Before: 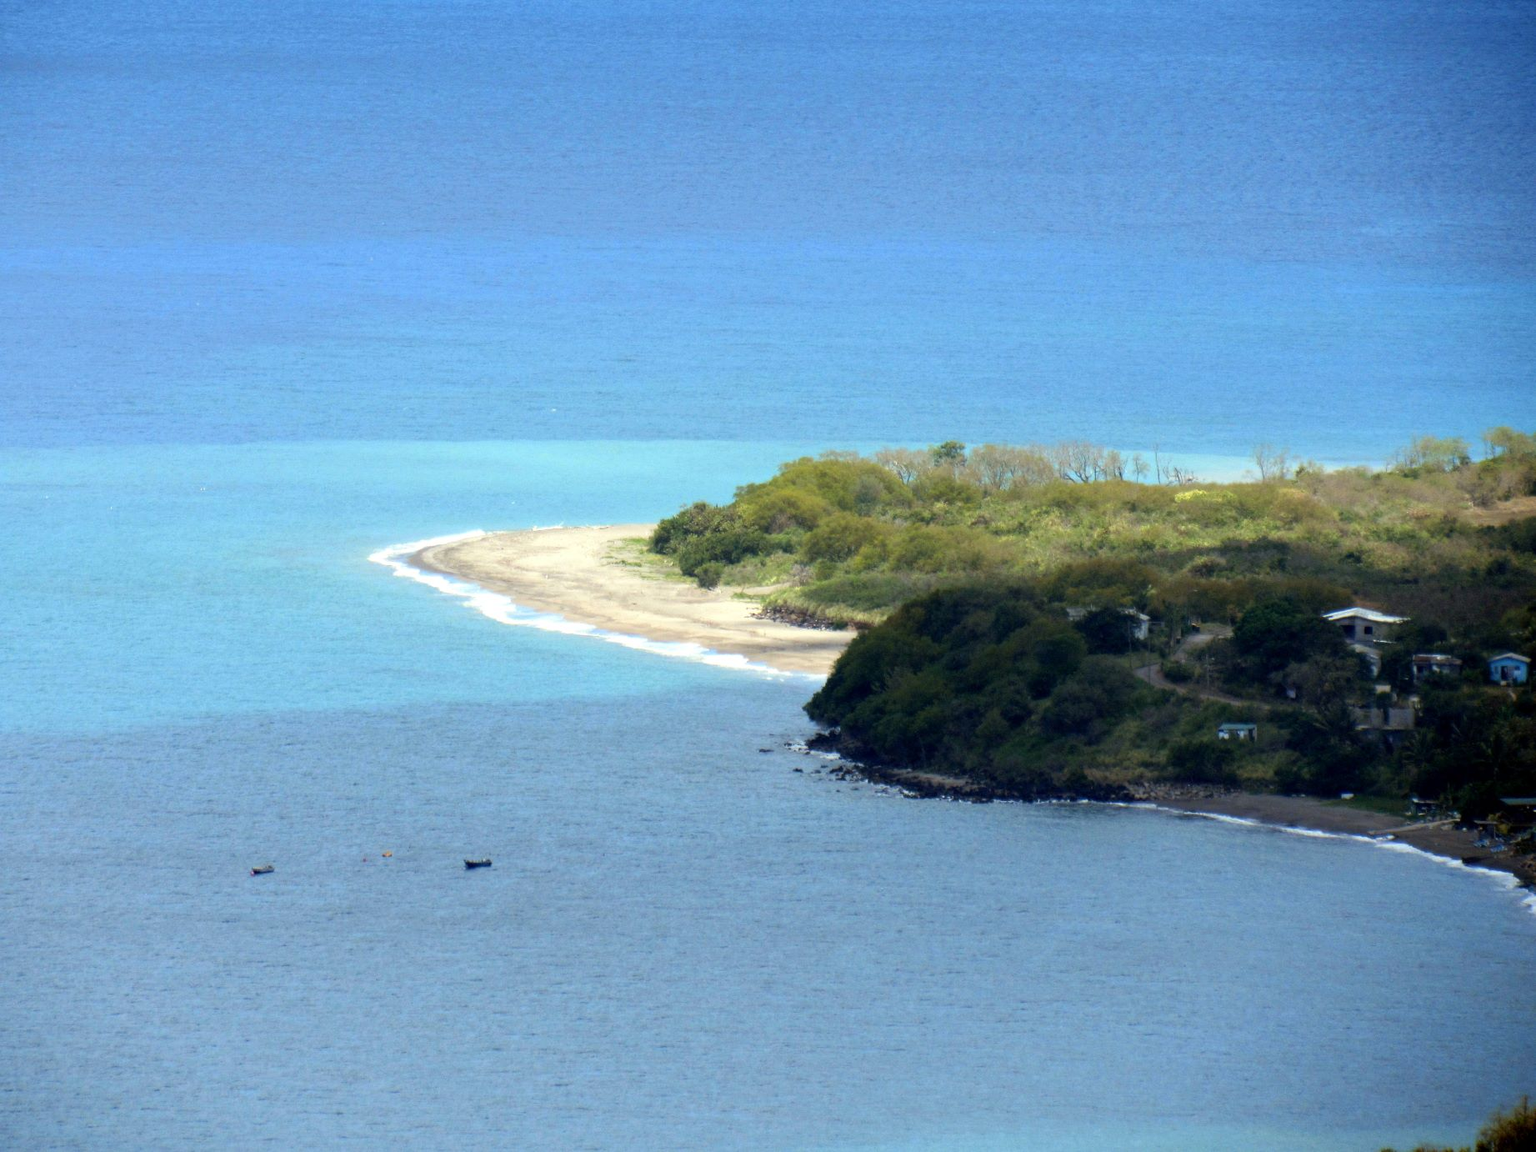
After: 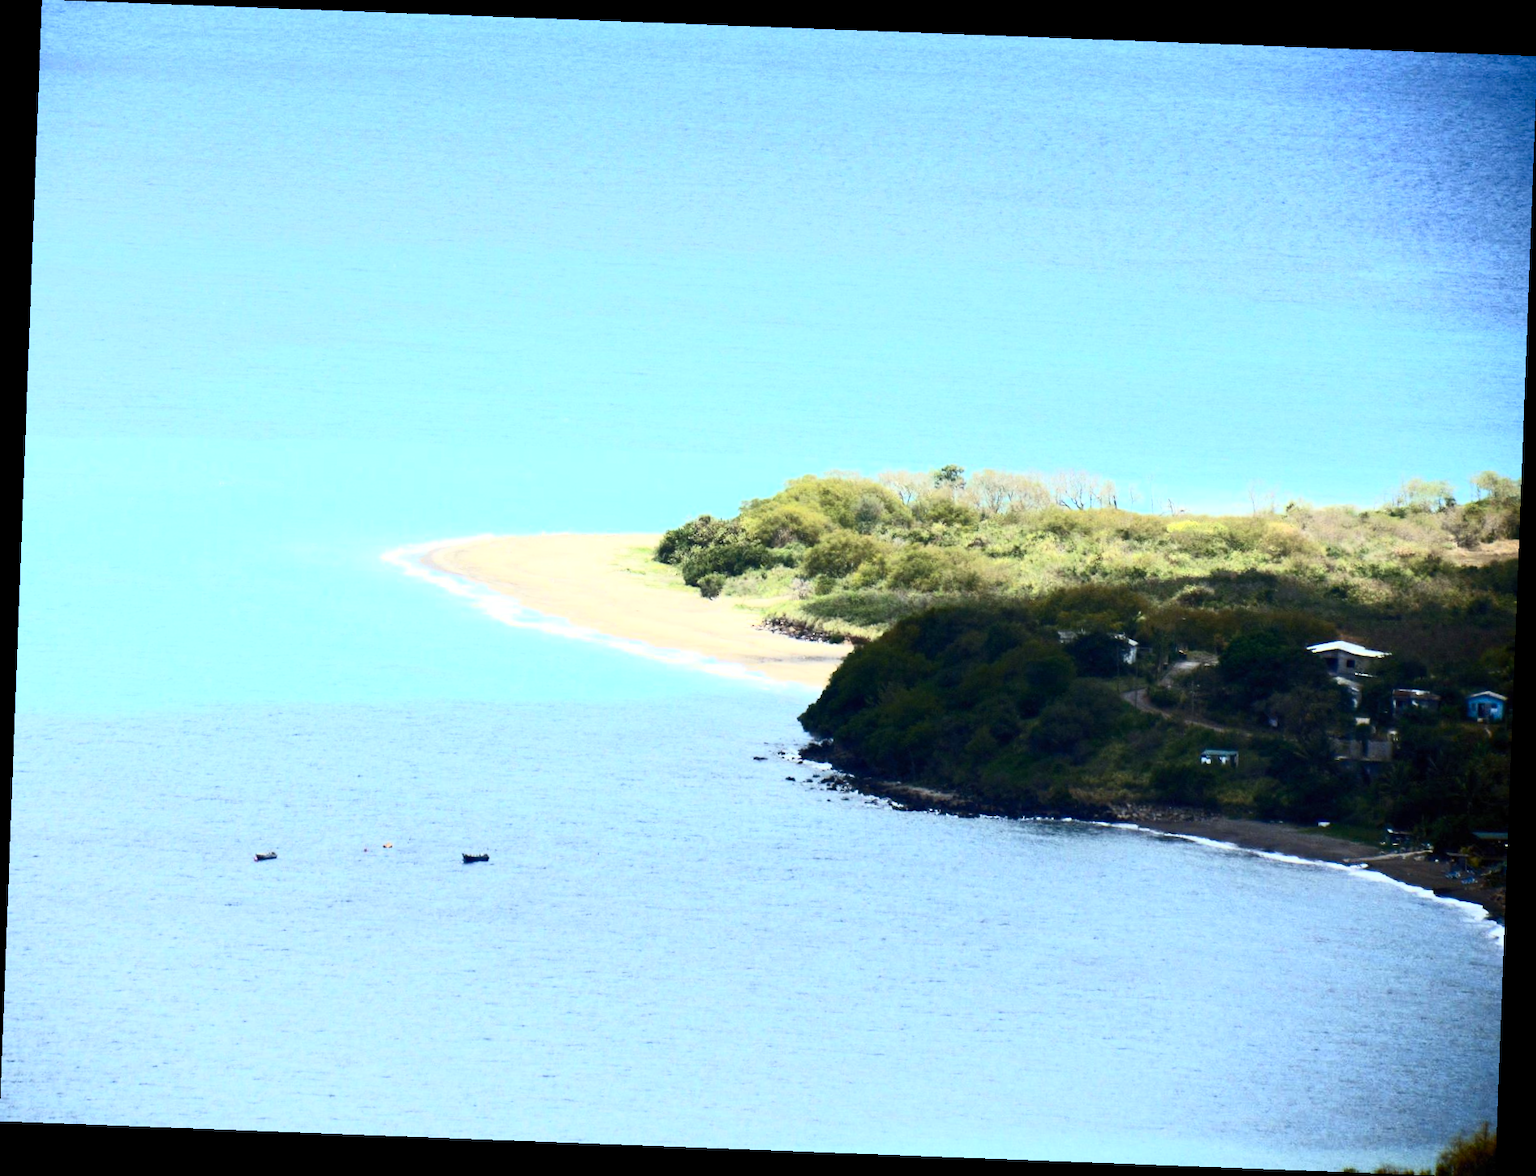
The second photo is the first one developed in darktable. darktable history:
rotate and perspective: rotation 2.17°, automatic cropping off
contrast brightness saturation: contrast 0.62, brightness 0.34, saturation 0.14
